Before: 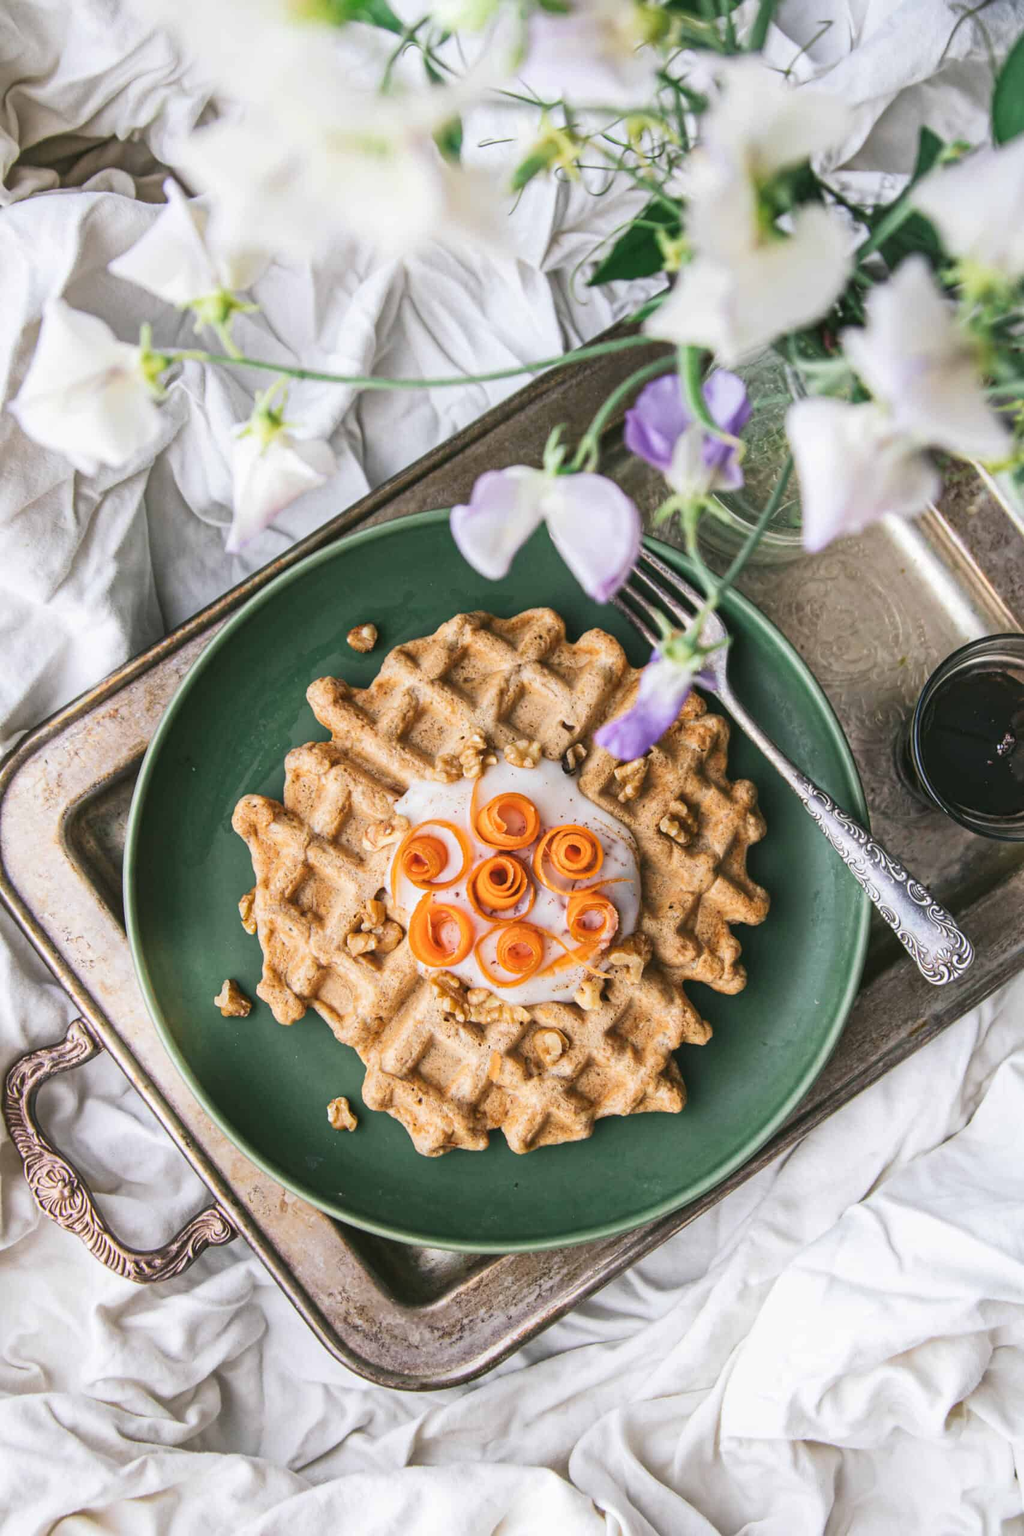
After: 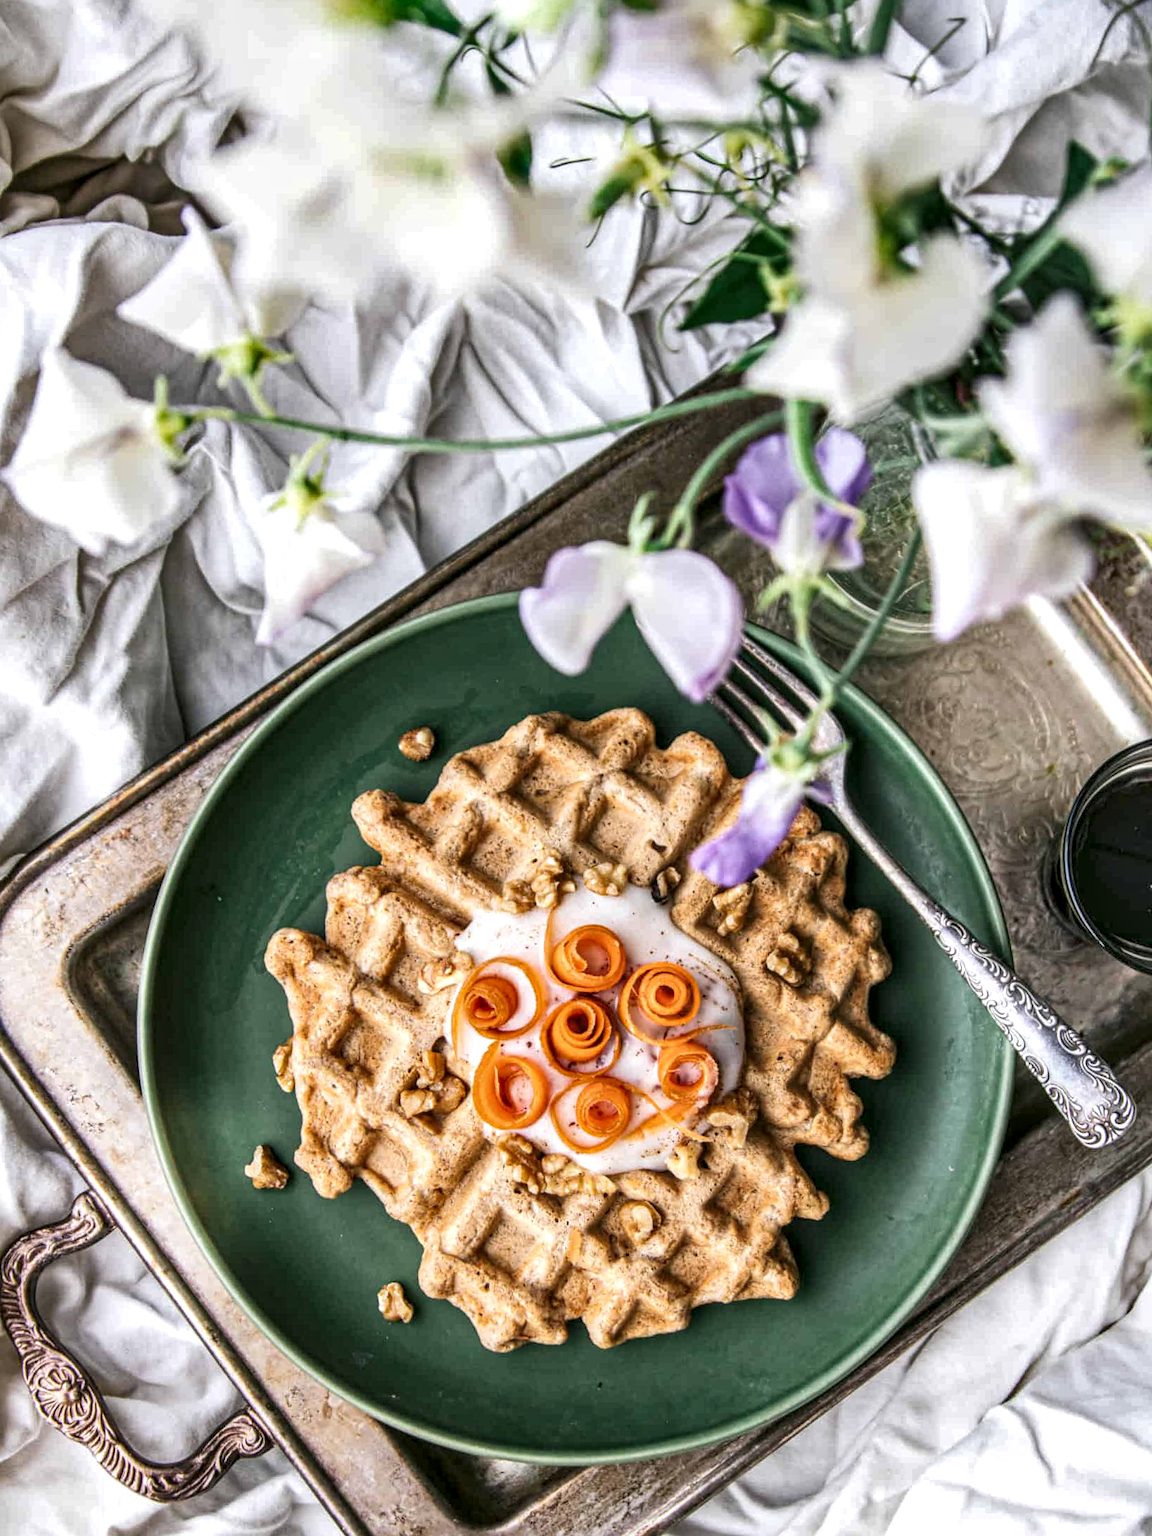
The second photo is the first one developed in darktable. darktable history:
shadows and highlights: white point adjustment 0.838, soften with gaussian
crop and rotate: angle 0.232°, left 0.375%, right 3.055%, bottom 14.202%
local contrast: detail 160%
exposure: compensate highlight preservation false
